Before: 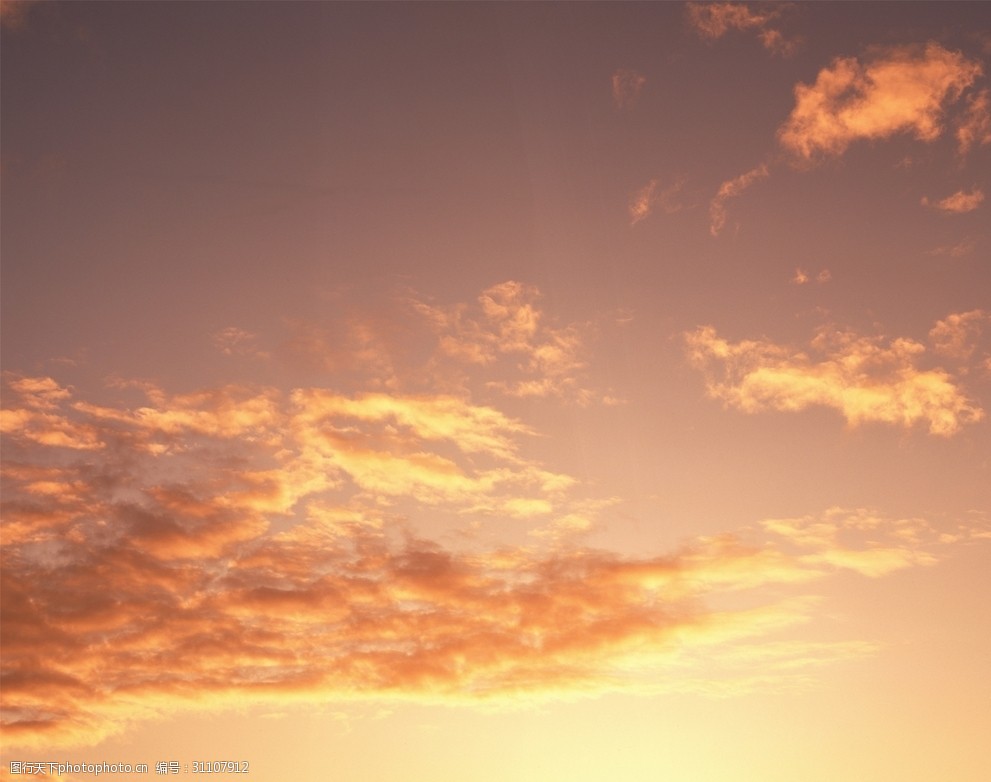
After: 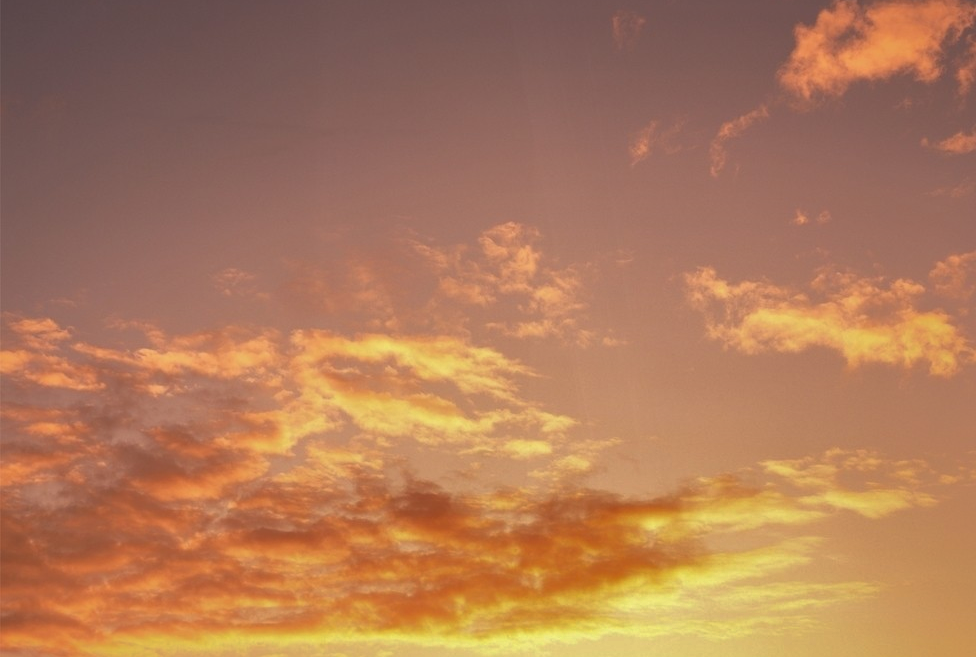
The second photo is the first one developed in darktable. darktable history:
crop: top 7.625%, bottom 8.027%
shadows and highlights: shadows 25, highlights -70
